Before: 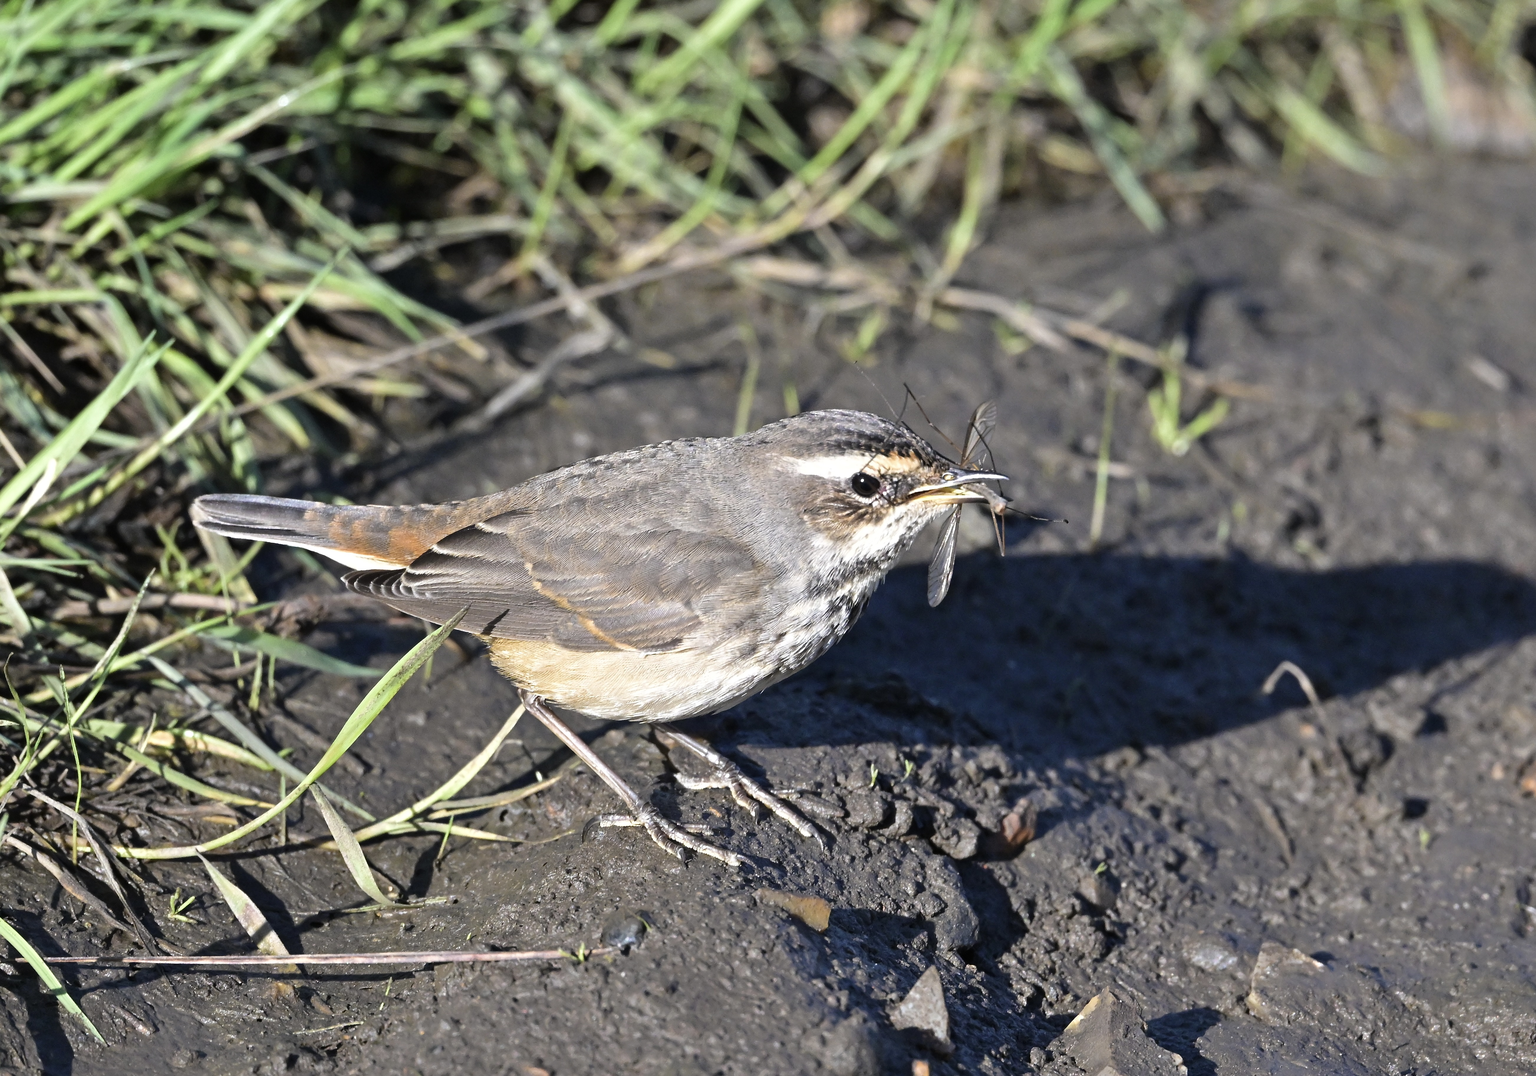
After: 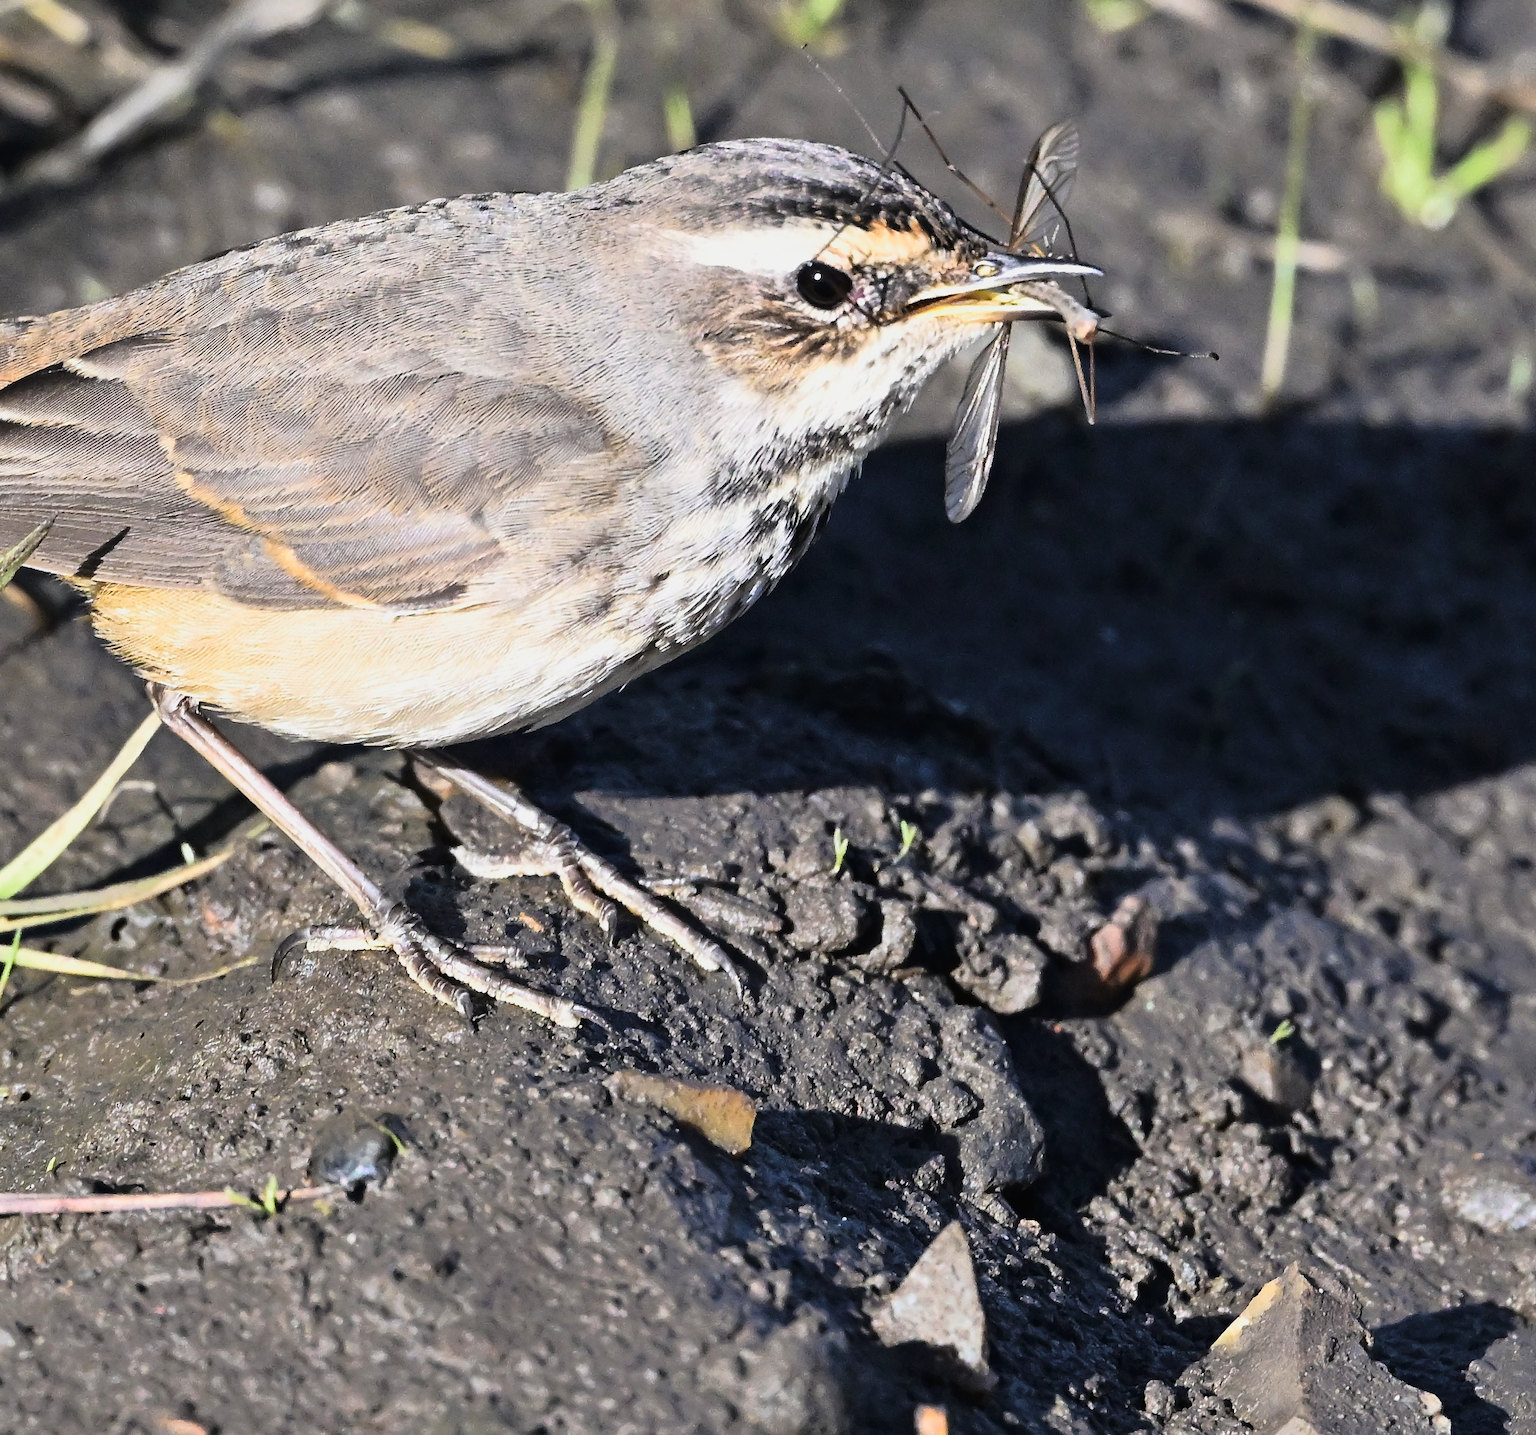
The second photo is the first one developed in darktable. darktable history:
tone curve: curves: ch0 [(0, 0.008) (0.081, 0.044) (0.177, 0.123) (0.283, 0.253) (0.427, 0.441) (0.495, 0.524) (0.661, 0.756) (0.796, 0.859) (1, 0.951)]; ch1 [(0, 0) (0.161, 0.092) (0.35, 0.33) (0.392, 0.392) (0.427, 0.426) (0.479, 0.472) (0.505, 0.5) (0.521, 0.519) (0.567, 0.556) (0.583, 0.588) (0.625, 0.627) (0.678, 0.733) (1, 1)]; ch2 [(0, 0) (0.346, 0.362) (0.404, 0.427) (0.502, 0.499) (0.523, 0.522) (0.544, 0.561) (0.58, 0.59) (0.629, 0.642) (0.717, 0.678) (1, 1)], color space Lab, linked channels, preserve colors none
crop and rotate: left 28.839%, top 31.479%, right 19.824%
